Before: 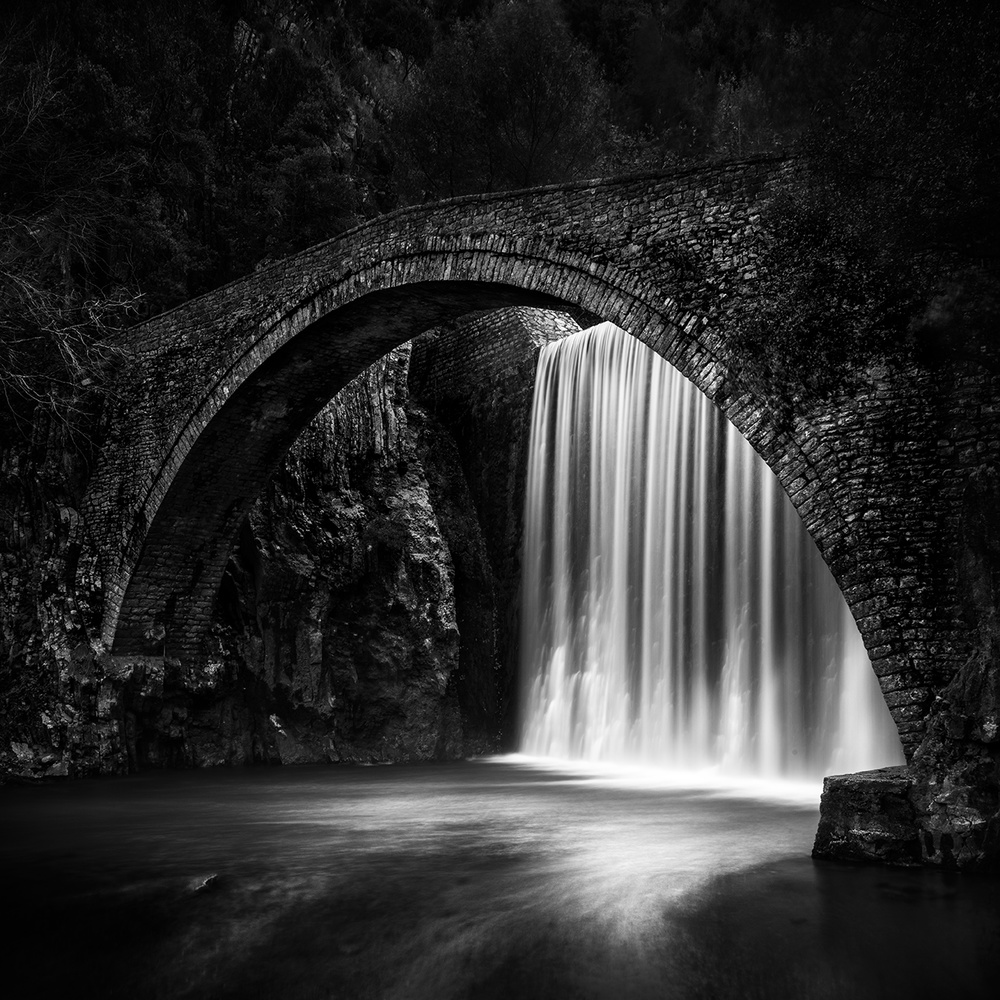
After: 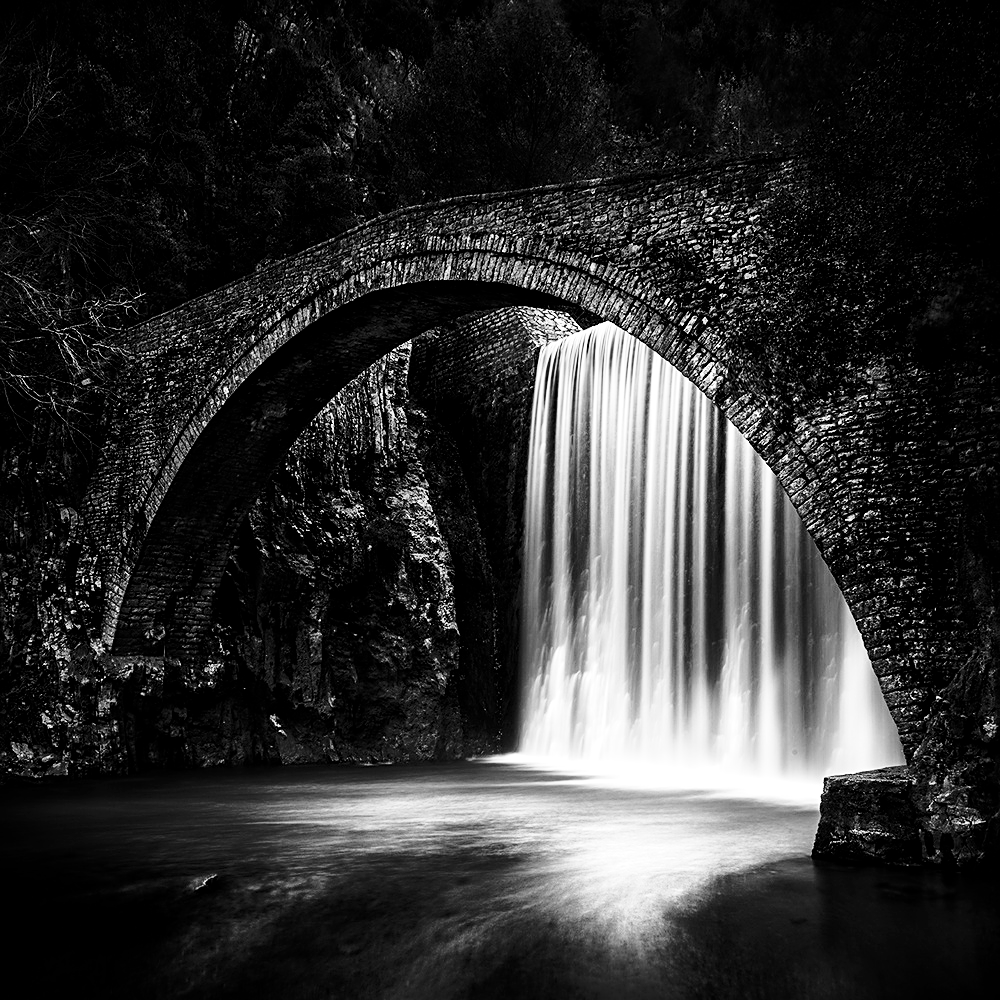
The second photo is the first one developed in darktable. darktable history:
sharpen: on, module defaults
base curve: curves: ch0 [(0, 0) (0.036, 0.037) (0.121, 0.228) (0.46, 0.76) (0.859, 0.983) (1, 1)]
local contrast: mode bilateral grid, contrast 9, coarseness 25, detail 115%, midtone range 0.2
